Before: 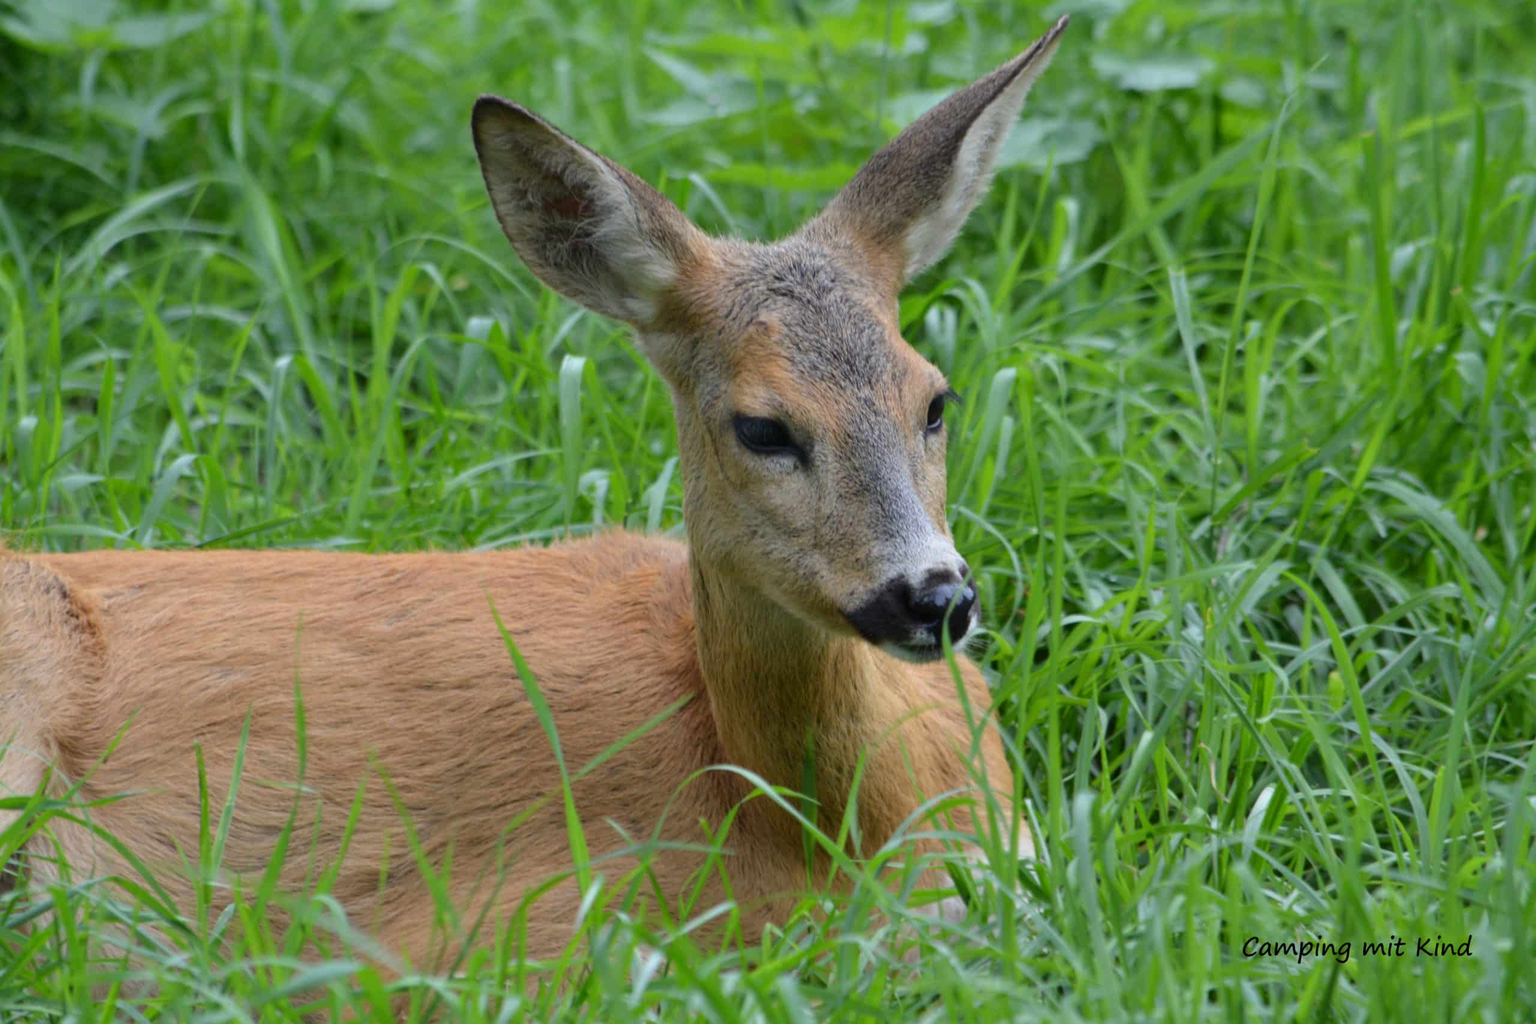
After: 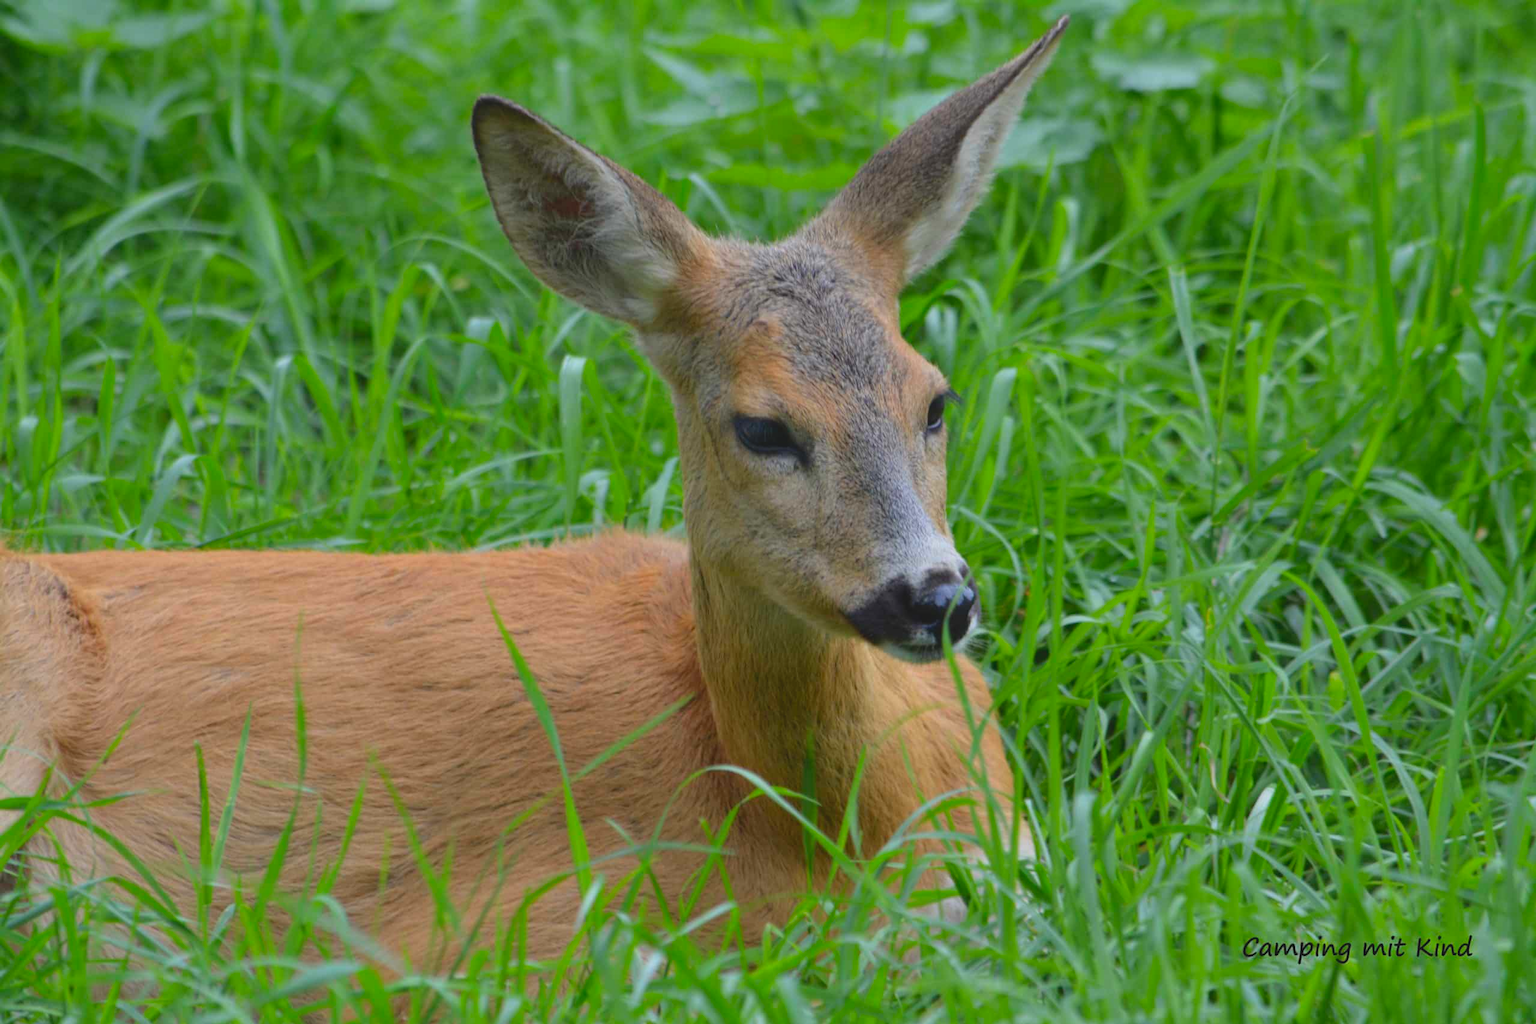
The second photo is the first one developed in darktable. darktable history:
contrast brightness saturation: contrast -0.172, saturation 0.187
